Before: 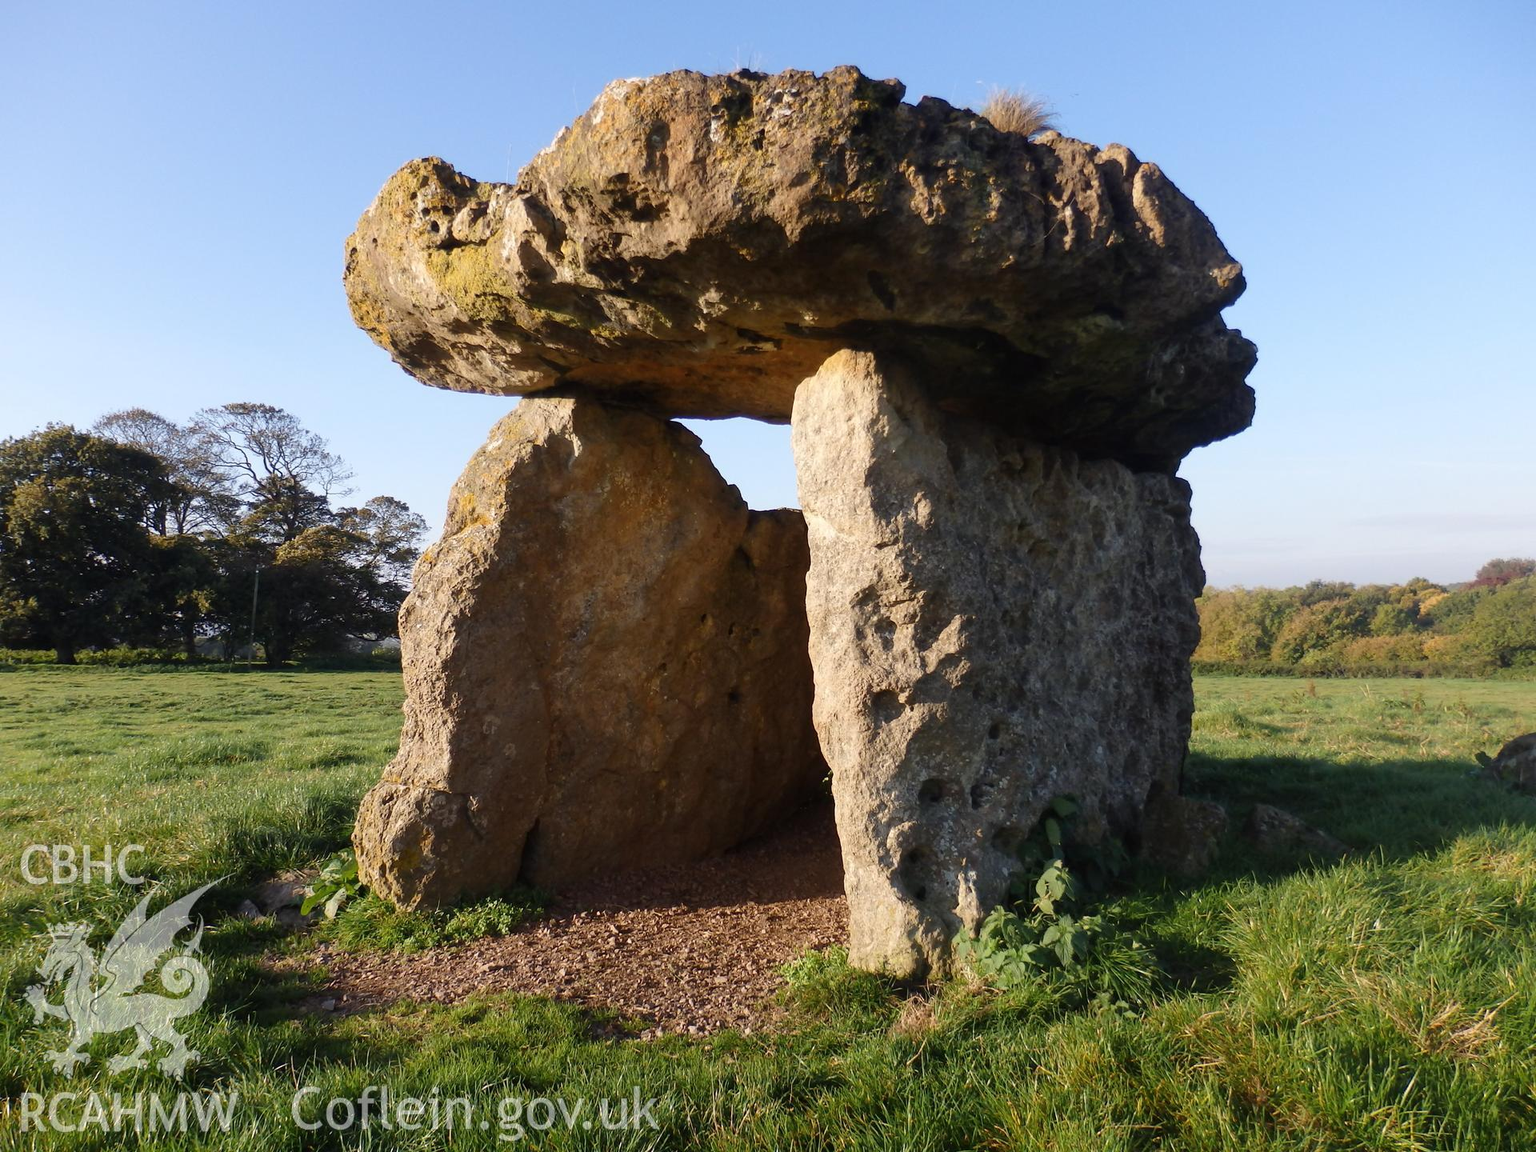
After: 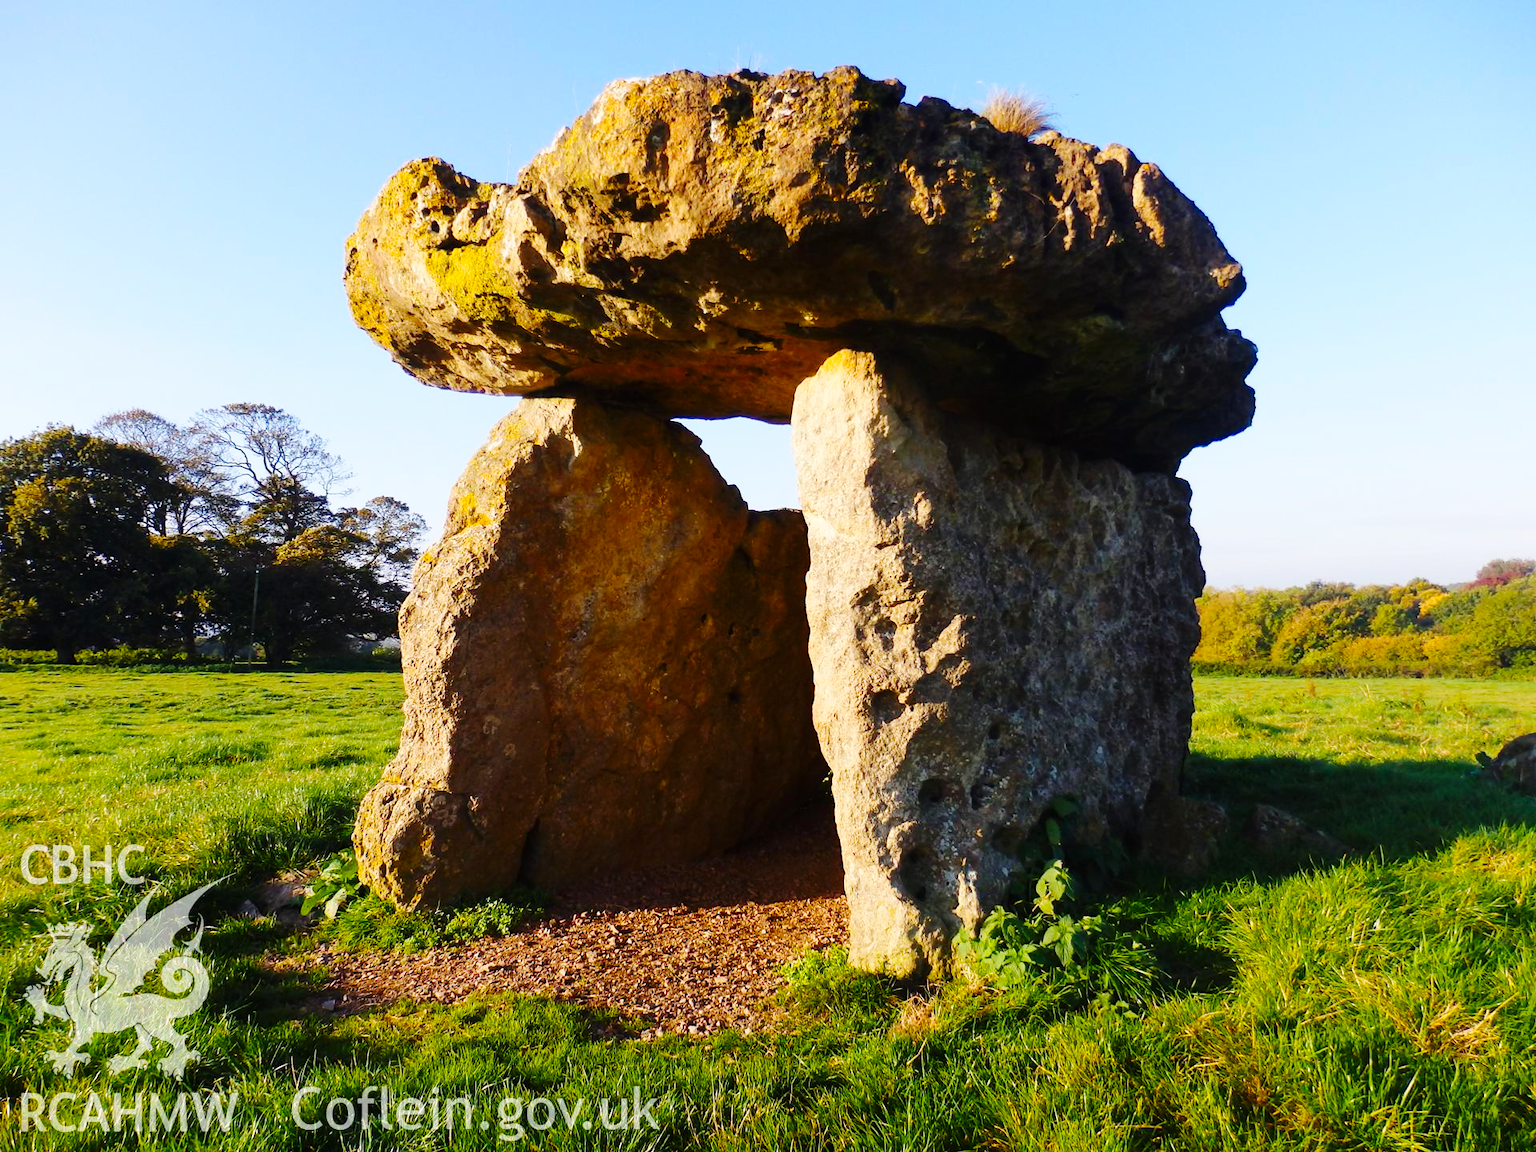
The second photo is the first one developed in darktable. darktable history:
contrast brightness saturation: contrast 0.05
base curve: curves: ch0 [(0, 0) (0.032, 0.025) (0.121, 0.166) (0.206, 0.329) (0.605, 0.79) (1, 1)], preserve colors none
color balance rgb: linear chroma grading › global chroma 15%, perceptual saturation grading › global saturation 30%
